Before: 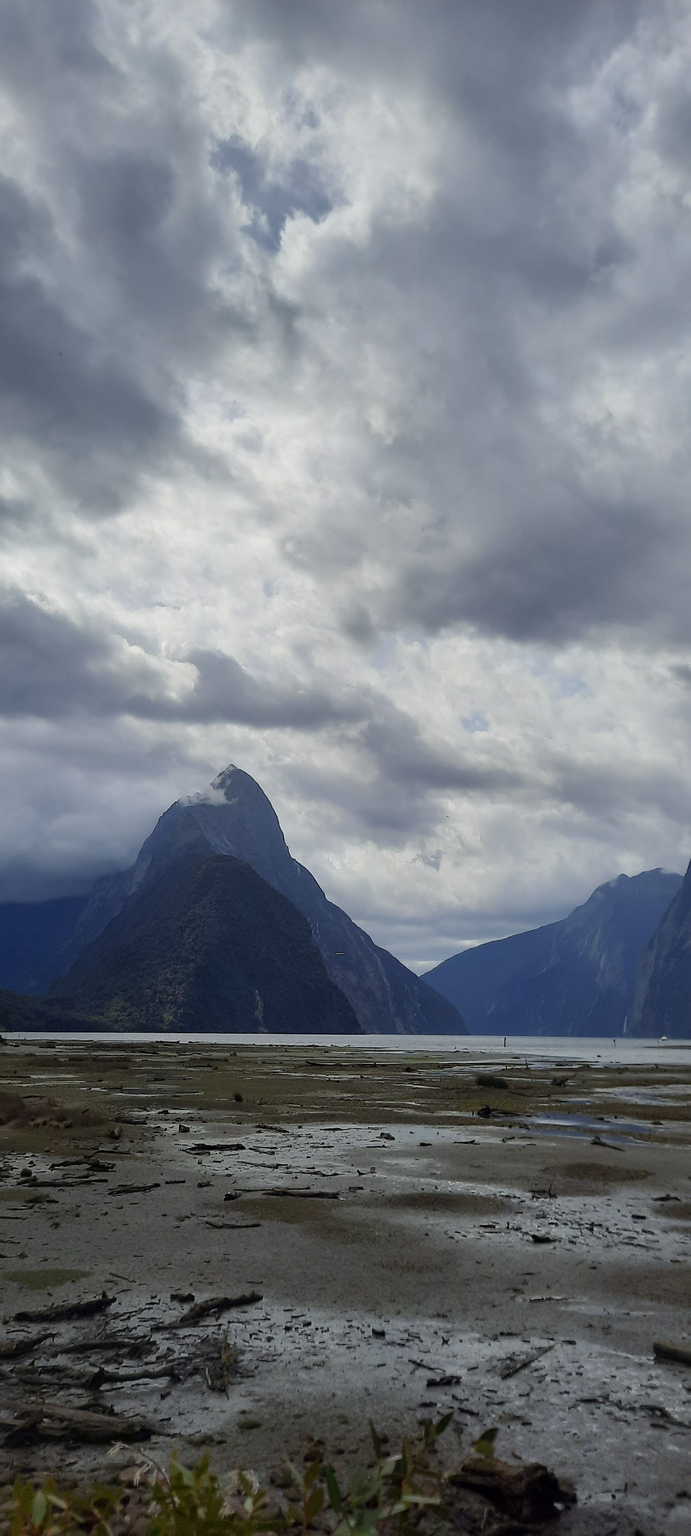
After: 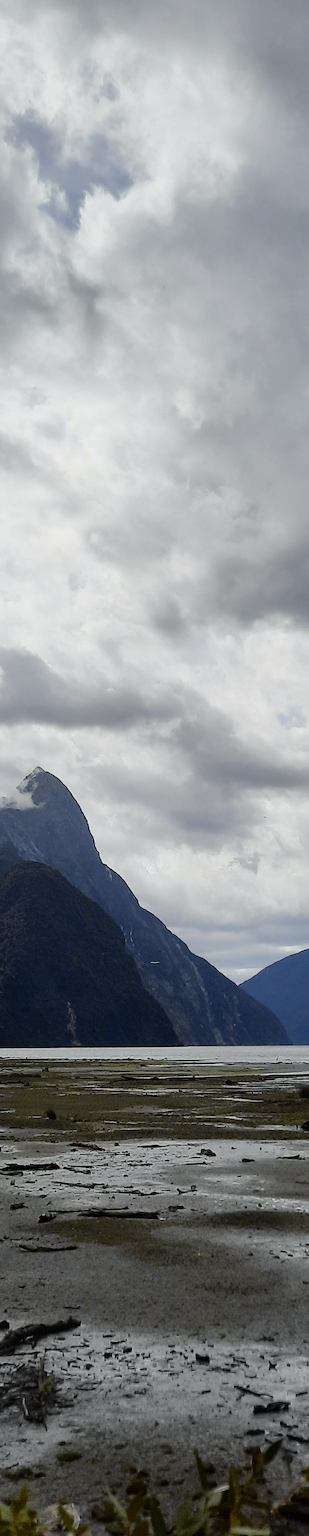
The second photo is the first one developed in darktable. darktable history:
tone curve: curves: ch0 [(0, 0) (0.136, 0.084) (0.346, 0.366) (0.489, 0.559) (0.66, 0.748) (0.849, 0.902) (1, 0.974)]; ch1 [(0, 0) (0.353, 0.344) (0.45, 0.46) (0.498, 0.498) (0.521, 0.512) (0.563, 0.559) (0.592, 0.605) (0.641, 0.673) (1, 1)]; ch2 [(0, 0) (0.333, 0.346) (0.375, 0.375) (0.424, 0.43) (0.476, 0.492) (0.502, 0.502) (0.524, 0.531) (0.579, 0.61) (0.612, 0.644) (0.641, 0.722) (1, 1)], color space Lab, independent channels, preserve colors none
crop: left 28.583%, right 29.231%
rotate and perspective: rotation -1°, crop left 0.011, crop right 0.989, crop top 0.025, crop bottom 0.975
